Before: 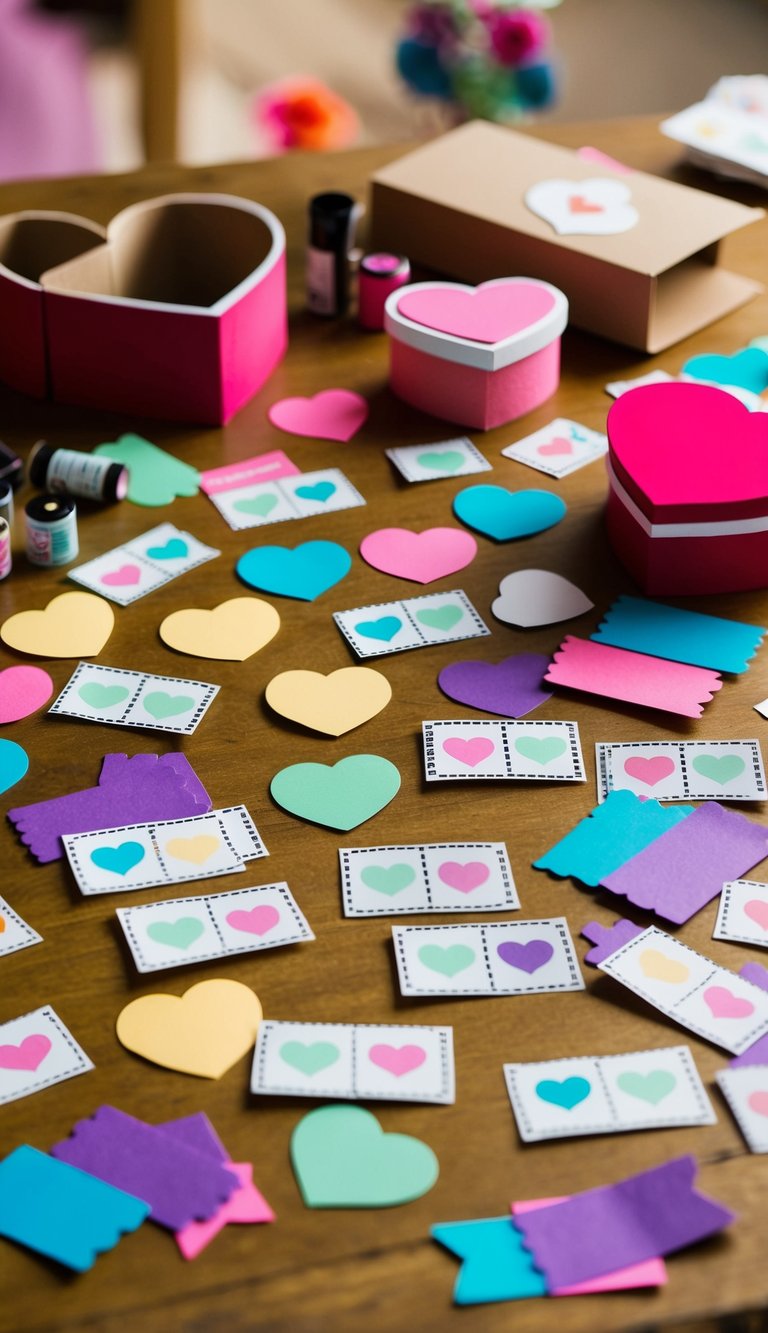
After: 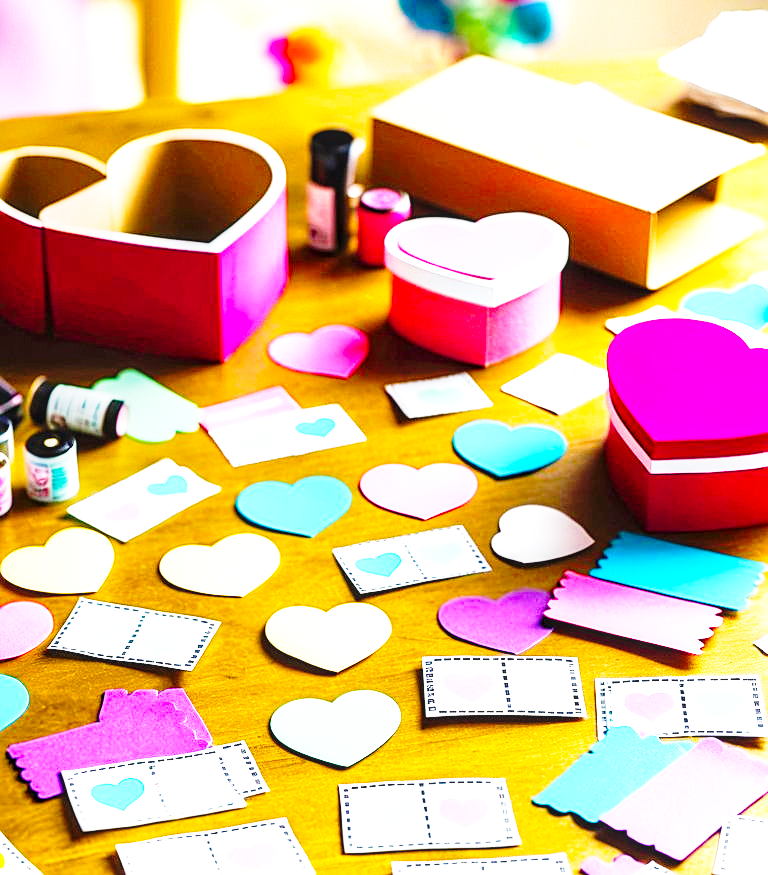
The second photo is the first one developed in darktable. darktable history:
color balance rgb: linear chroma grading › global chroma 15%, perceptual saturation grading › global saturation 30%
tone equalizer: on, module defaults
sharpen: on, module defaults
crop and rotate: top 4.848%, bottom 29.503%
local contrast: on, module defaults
base curve: curves: ch0 [(0, 0) (0.028, 0.03) (0.105, 0.232) (0.387, 0.748) (0.754, 0.968) (1, 1)], fusion 1, exposure shift 0.576, preserve colors none
exposure: black level correction 0, exposure 1.45 EV, compensate exposure bias true, compensate highlight preservation false
